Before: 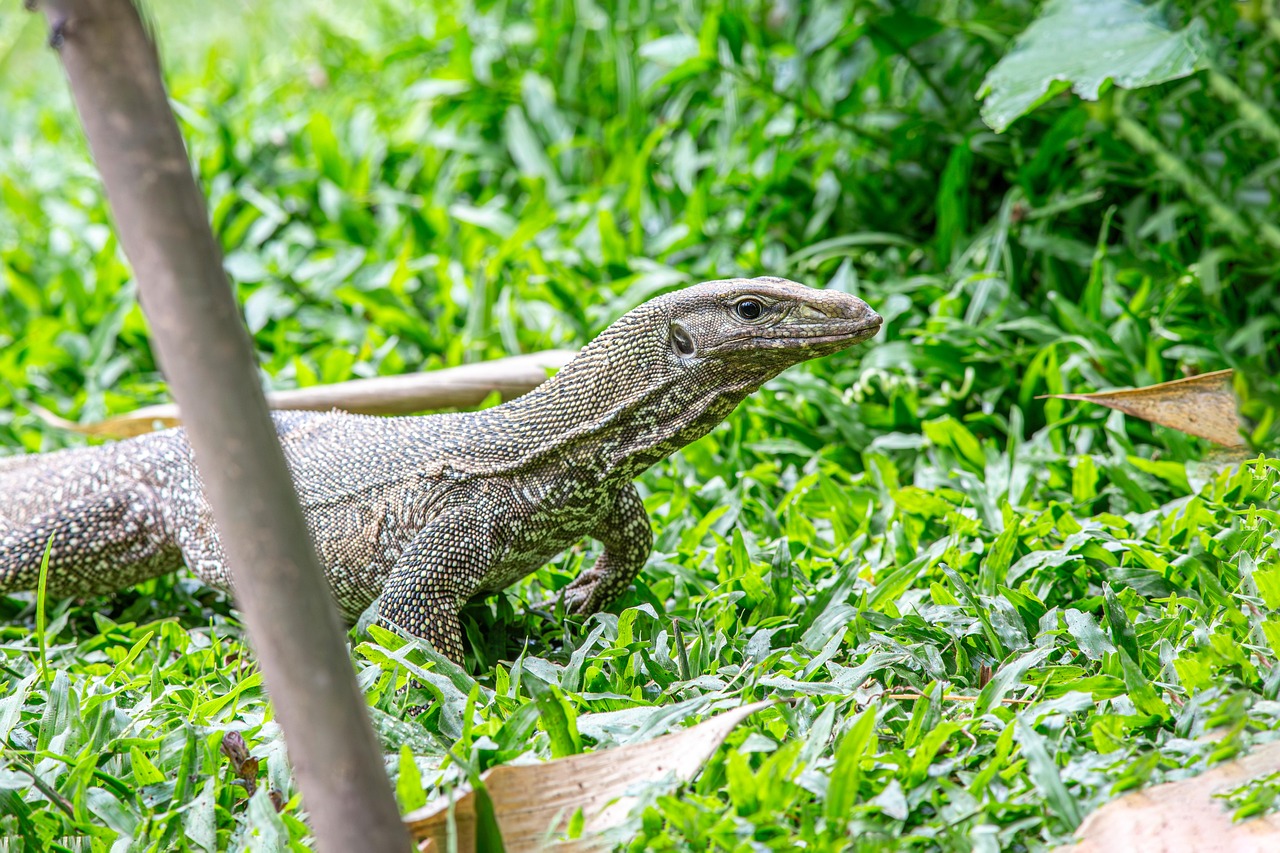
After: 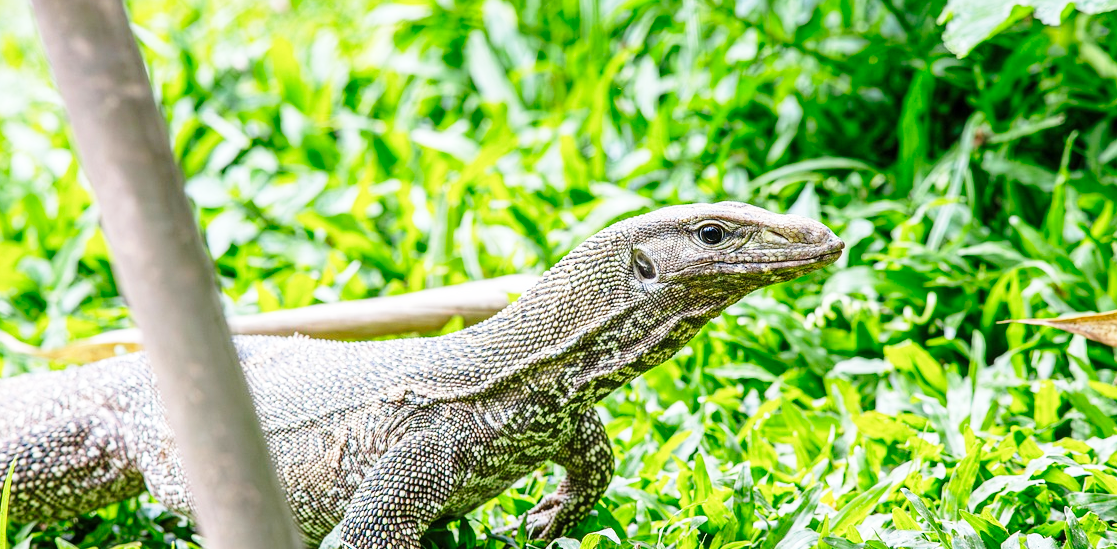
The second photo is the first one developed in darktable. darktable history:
base curve: curves: ch0 [(0, 0) (0.028, 0.03) (0.121, 0.232) (0.46, 0.748) (0.859, 0.968) (1, 1)], preserve colors none
crop: left 3.023%, top 8.903%, right 9.657%, bottom 26.664%
